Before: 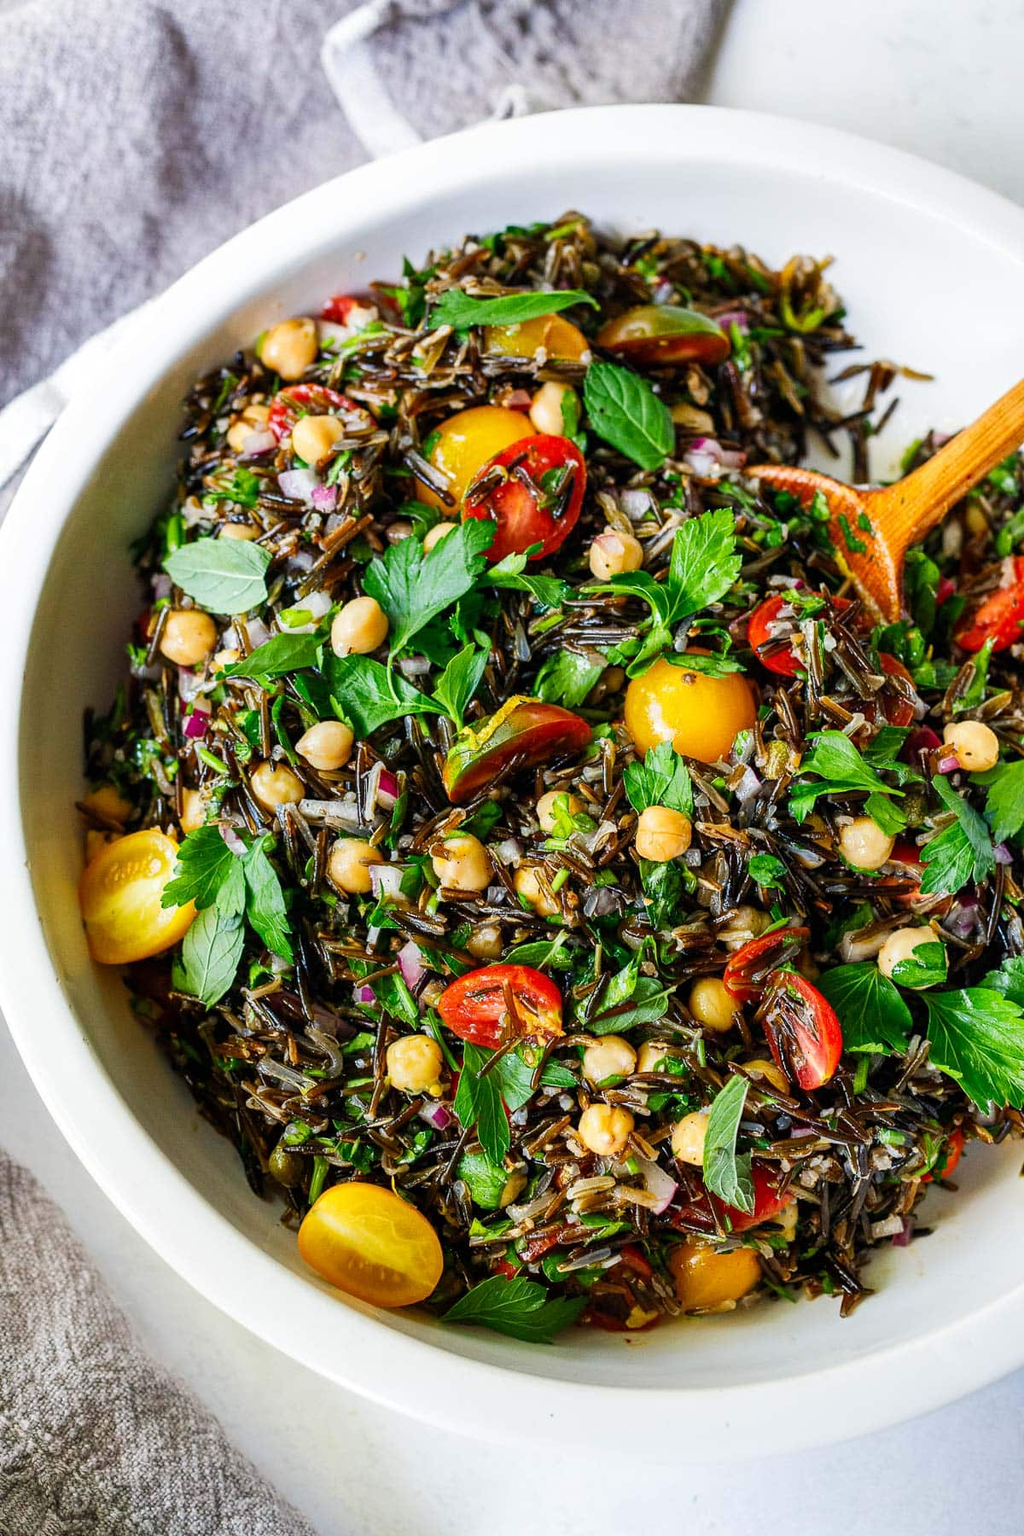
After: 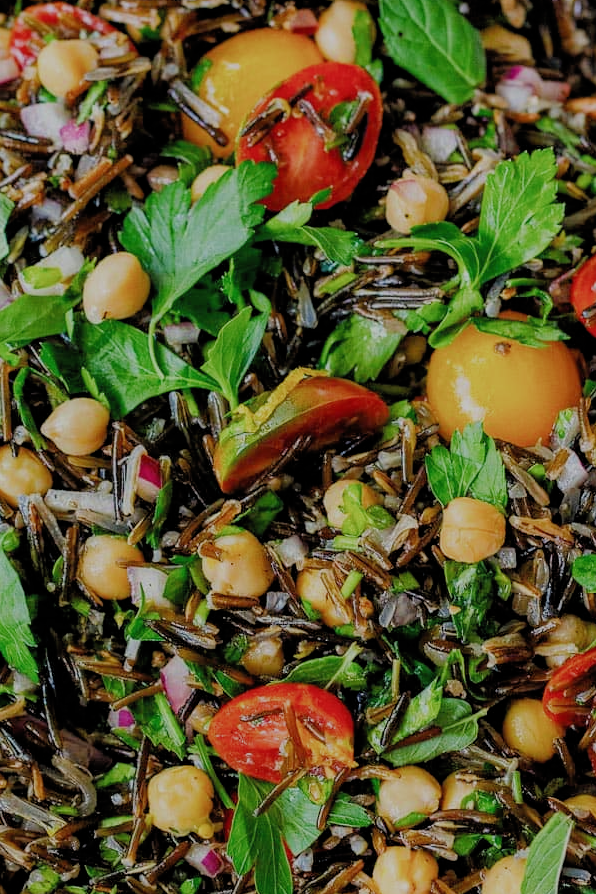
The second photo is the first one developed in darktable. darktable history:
filmic rgb: black relative exposure -7.1 EV, white relative exposure 5.36 EV, hardness 3.03, add noise in highlights 0, preserve chrominance max RGB, color science v3 (2019), use custom middle-gray values true, contrast in highlights soft
tone equalizer: -8 EV 0.281 EV, -7 EV 0.392 EV, -6 EV 0.385 EV, -5 EV 0.211 EV, -3 EV -0.255 EV, -2 EV -0.434 EV, -1 EV -0.412 EV, +0 EV -0.259 EV, edges refinement/feathering 500, mask exposure compensation -1.57 EV, preserve details no
crop: left 25.461%, top 24.851%, right 24.82%, bottom 25.452%
